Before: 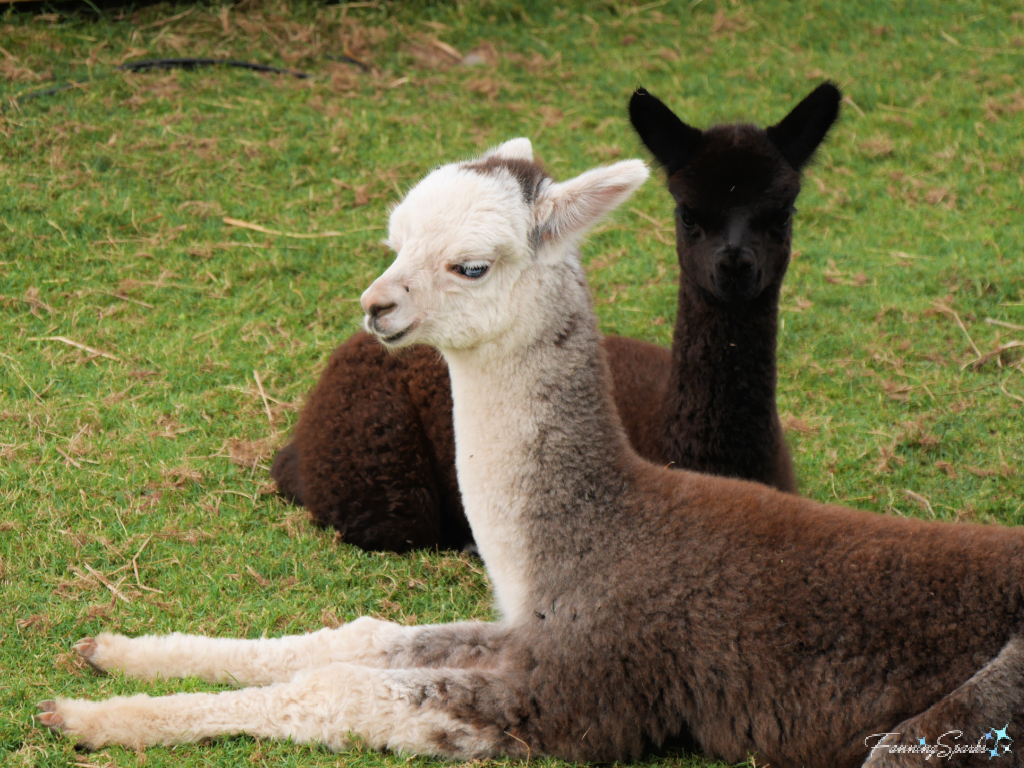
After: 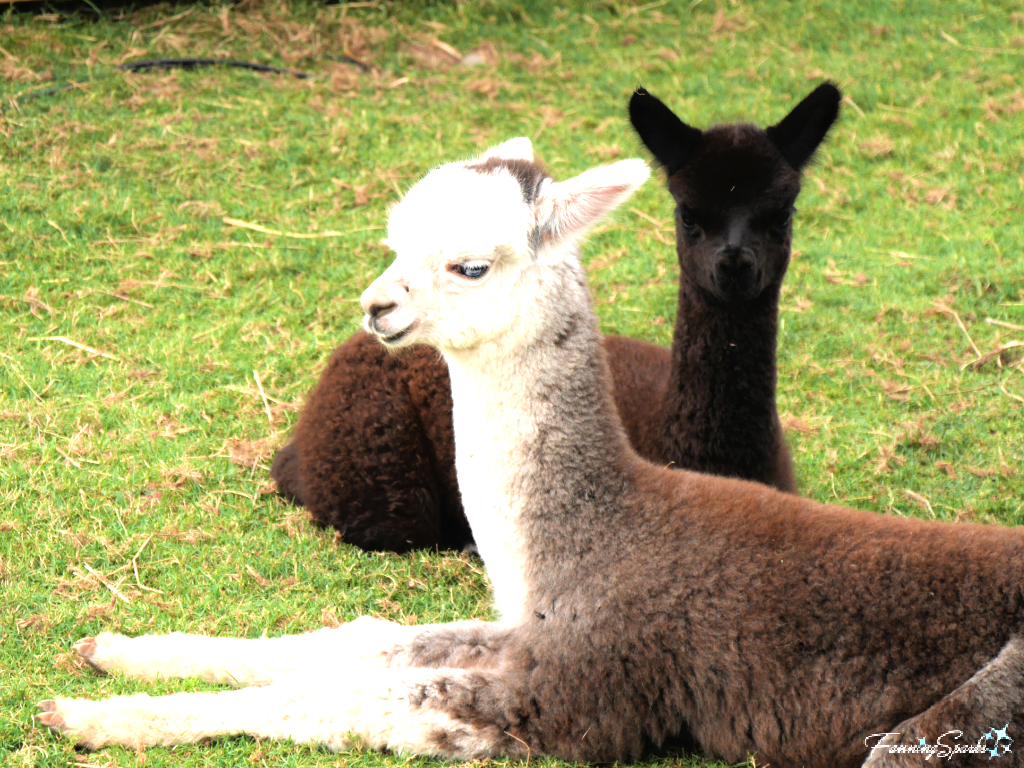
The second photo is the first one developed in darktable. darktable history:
tone equalizer: -8 EV -0.447 EV, -7 EV -0.356 EV, -6 EV -0.312 EV, -5 EV -0.223 EV, -3 EV 0.237 EV, -2 EV 0.318 EV, -1 EV 0.402 EV, +0 EV 0.413 EV
exposure: black level correction 0, exposure 0.701 EV, compensate highlight preservation false
